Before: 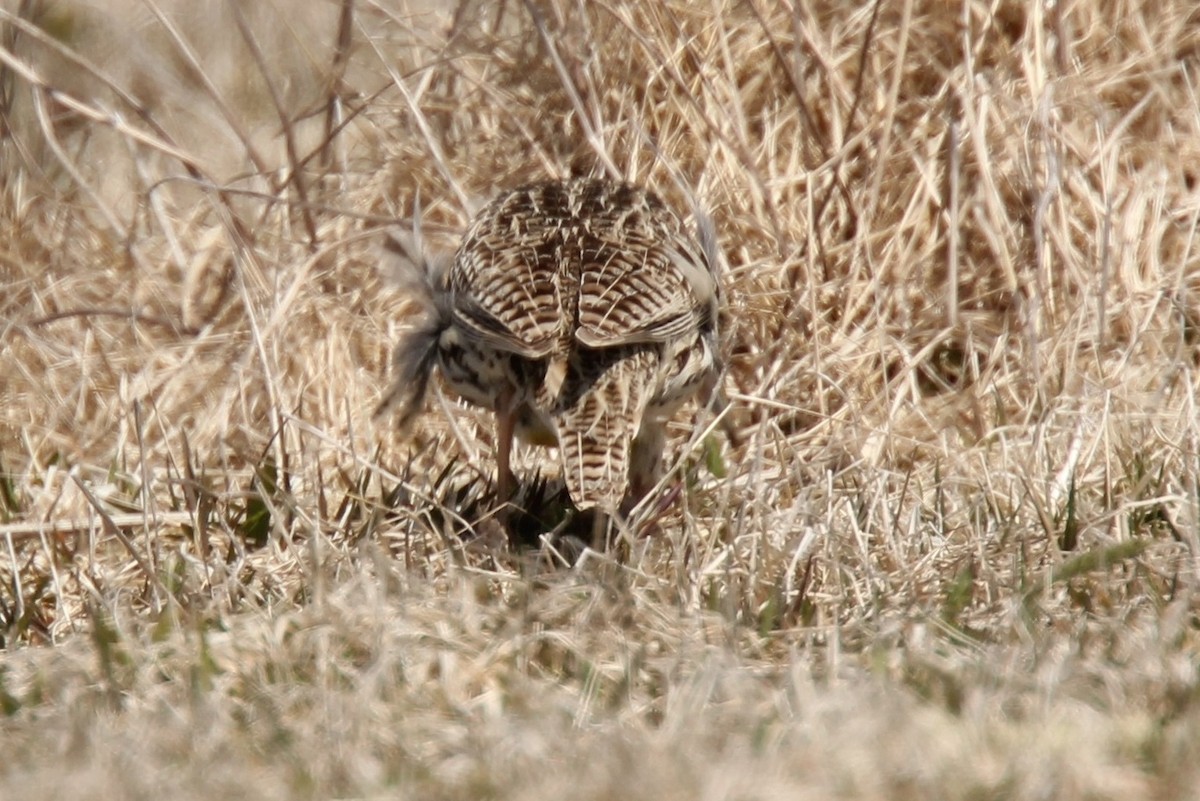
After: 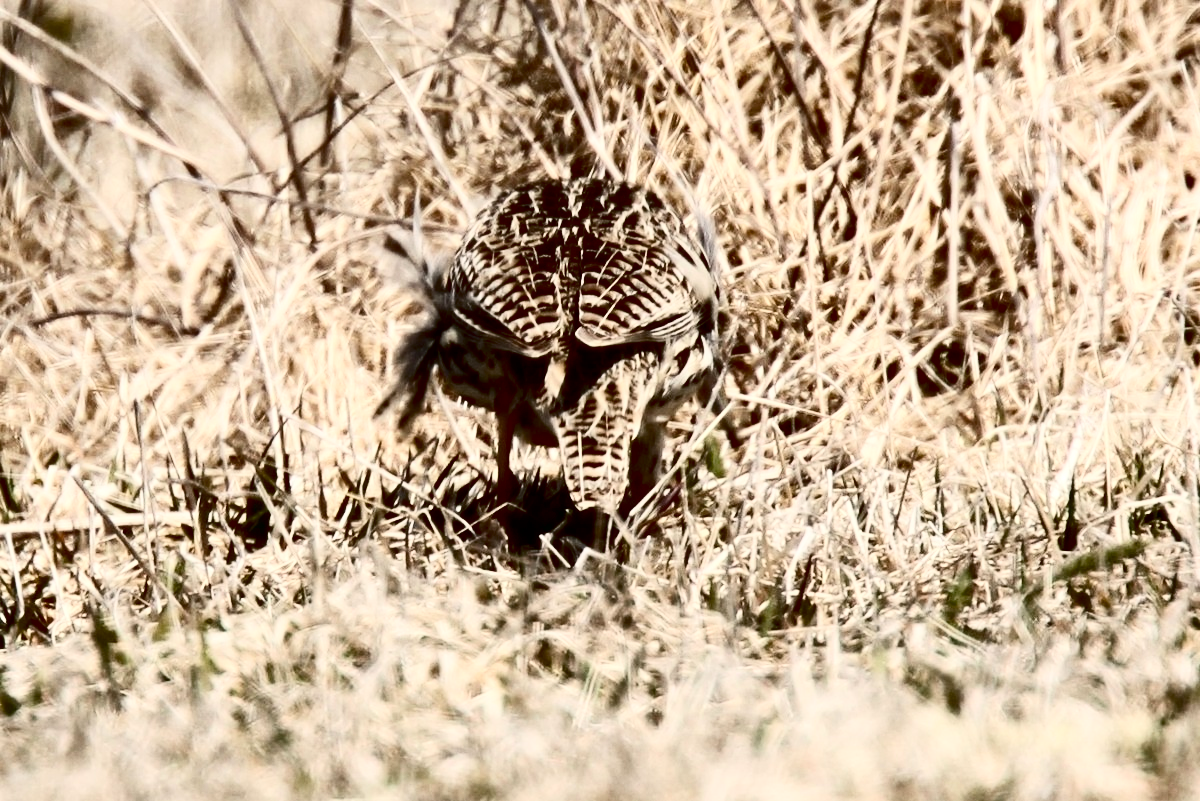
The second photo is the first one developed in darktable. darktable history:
exposure: black level correction 0.027, exposure 0.181 EV, compensate exposure bias true, compensate highlight preservation false
contrast brightness saturation: contrast 0.511, saturation -0.092
